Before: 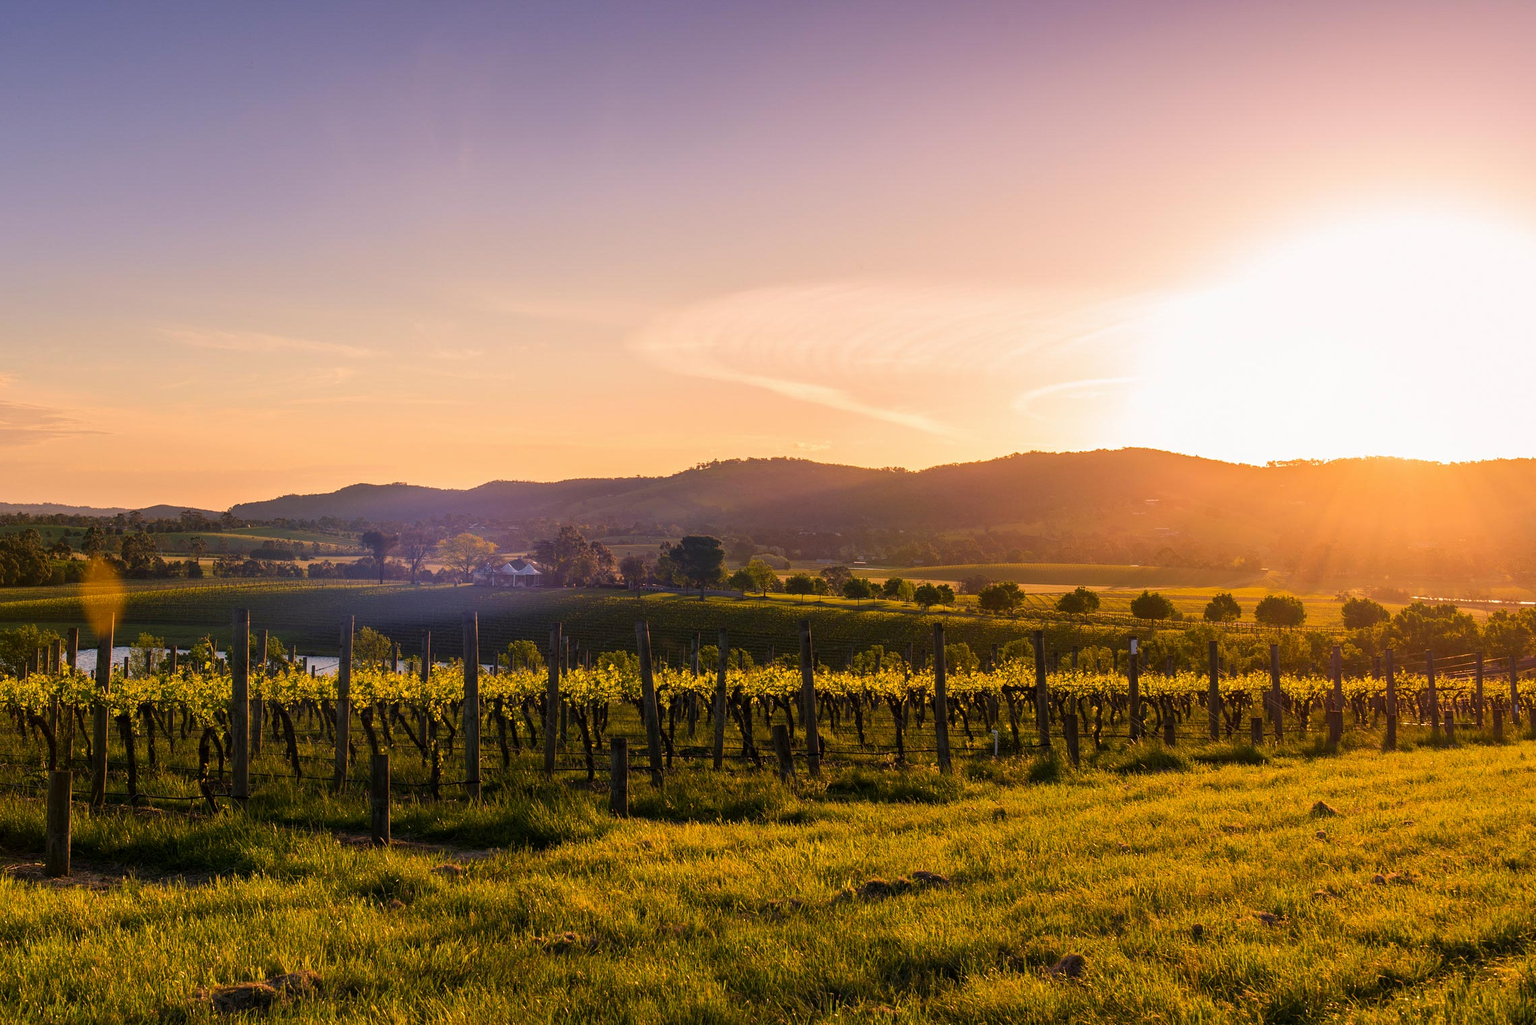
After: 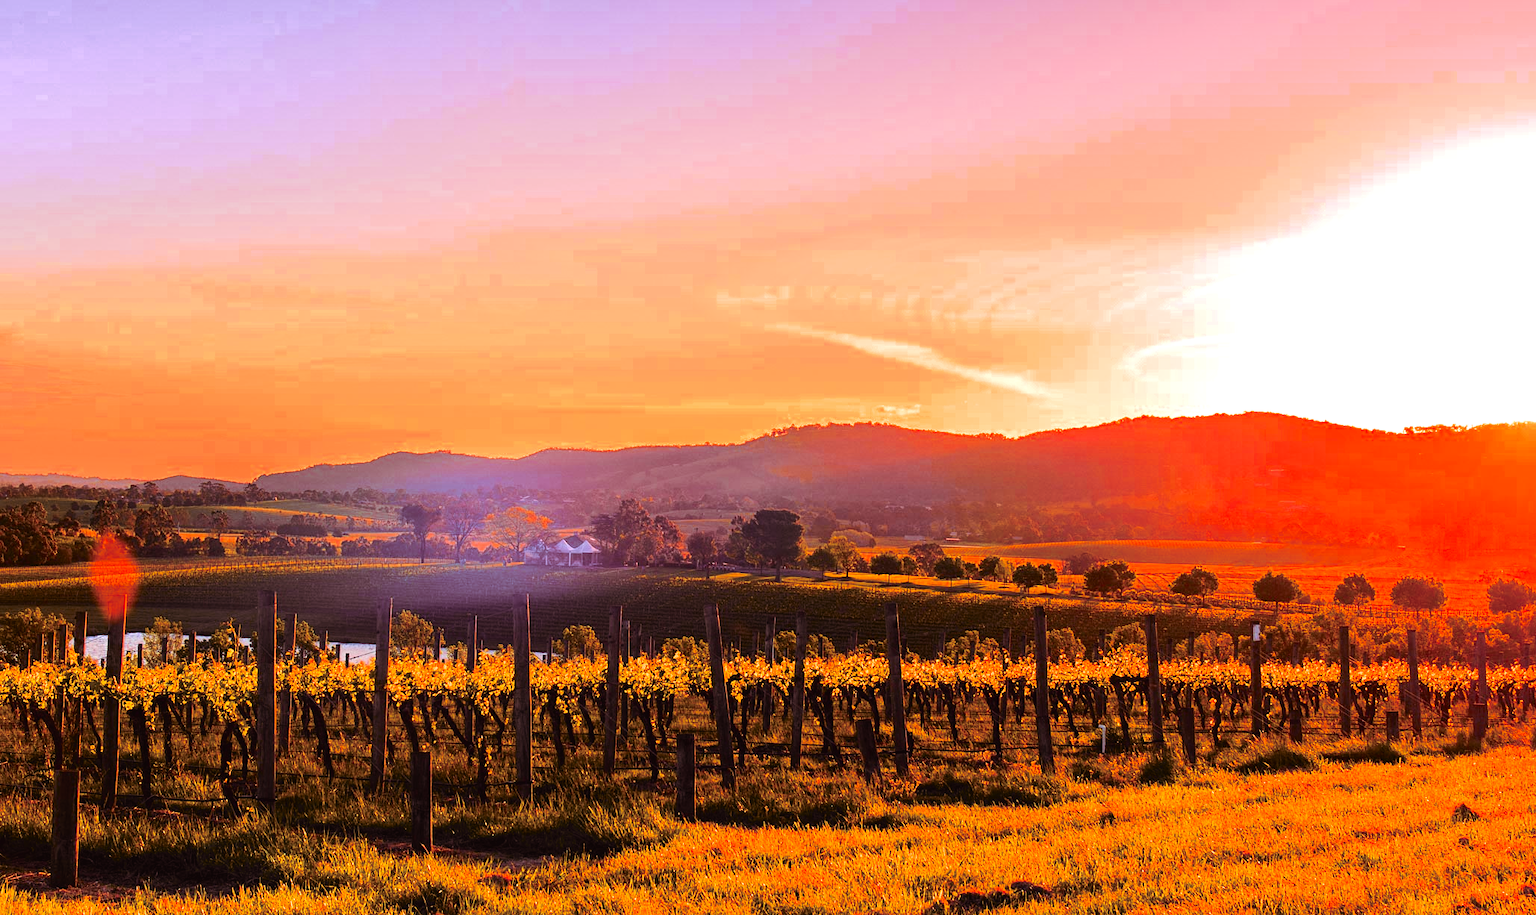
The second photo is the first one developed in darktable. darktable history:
color zones: curves: ch0 [(0, 0.363) (0.128, 0.373) (0.25, 0.5) (0.402, 0.407) (0.521, 0.525) (0.63, 0.559) (0.729, 0.662) (0.867, 0.471)]; ch1 [(0, 0.515) (0.136, 0.618) (0.25, 0.5) (0.378, 0) (0.516, 0) (0.622, 0.593) (0.737, 0.819) (0.87, 0.593)]; ch2 [(0, 0.529) (0.128, 0.471) (0.282, 0.451) (0.386, 0.662) (0.516, 0.525) (0.633, 0.554) (0.75, 0.62) (0.875, 0.441)]
crop: top 7.49%, right 9.717%, bottom 11.943%
tone curve: curves: ch0 [(0, 0.023) (0.103, 0.087) (0.295, 0.297) (0.445, 0.531) (0.553, 0.665) (0.735, 0.843) (0.994, 1)]; ch1 [(0, 0) (0.427, 0.346) (0.456, 0.426) (0.484, 0.483) (0.509, 0.514) (0.535, 0.56) (0.581, 0.632) (0.646, 0.715) (1, 1)]; ch2 [(0, 0) (0.369, 0.388) (0.449, 0.431) (0.501, 0.495) (0.533, 0.518) (0.572, 0.612) (0.677, 0.752) (1, 1)], color space Lab, independent channels, preserve colors none
split-toning: highlights › hue 298.8°, highlights › saturation 0.73, compress 41.76%
exposure: black level correction 0.001, exposure 0.675 EV, compensate highlight preservation false
